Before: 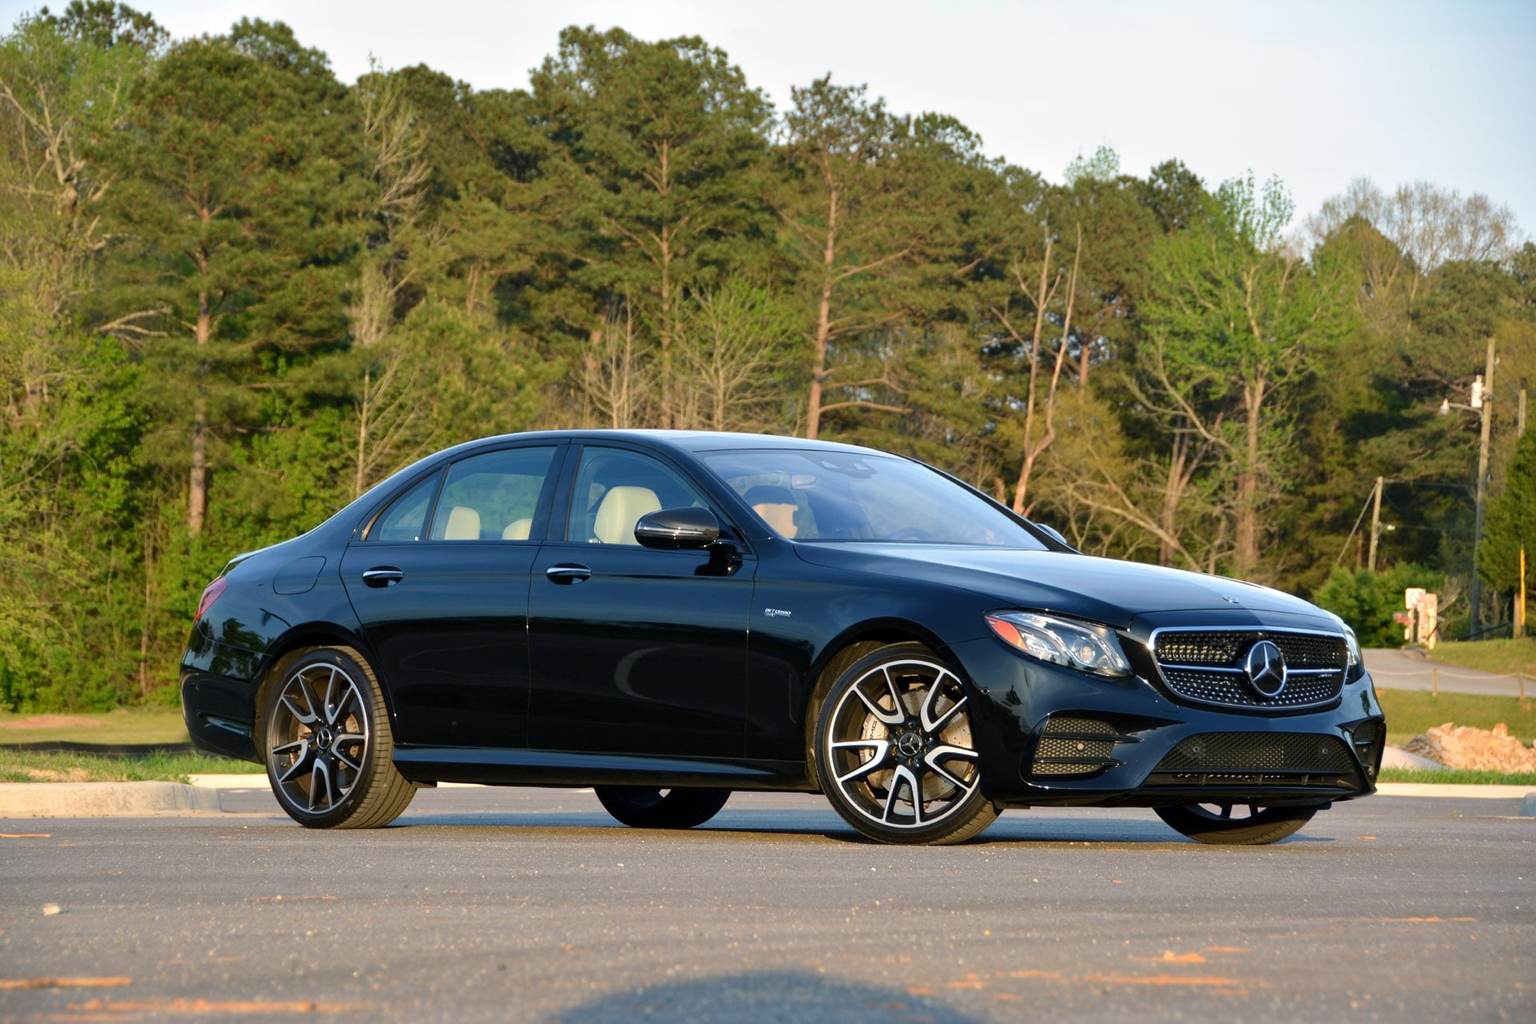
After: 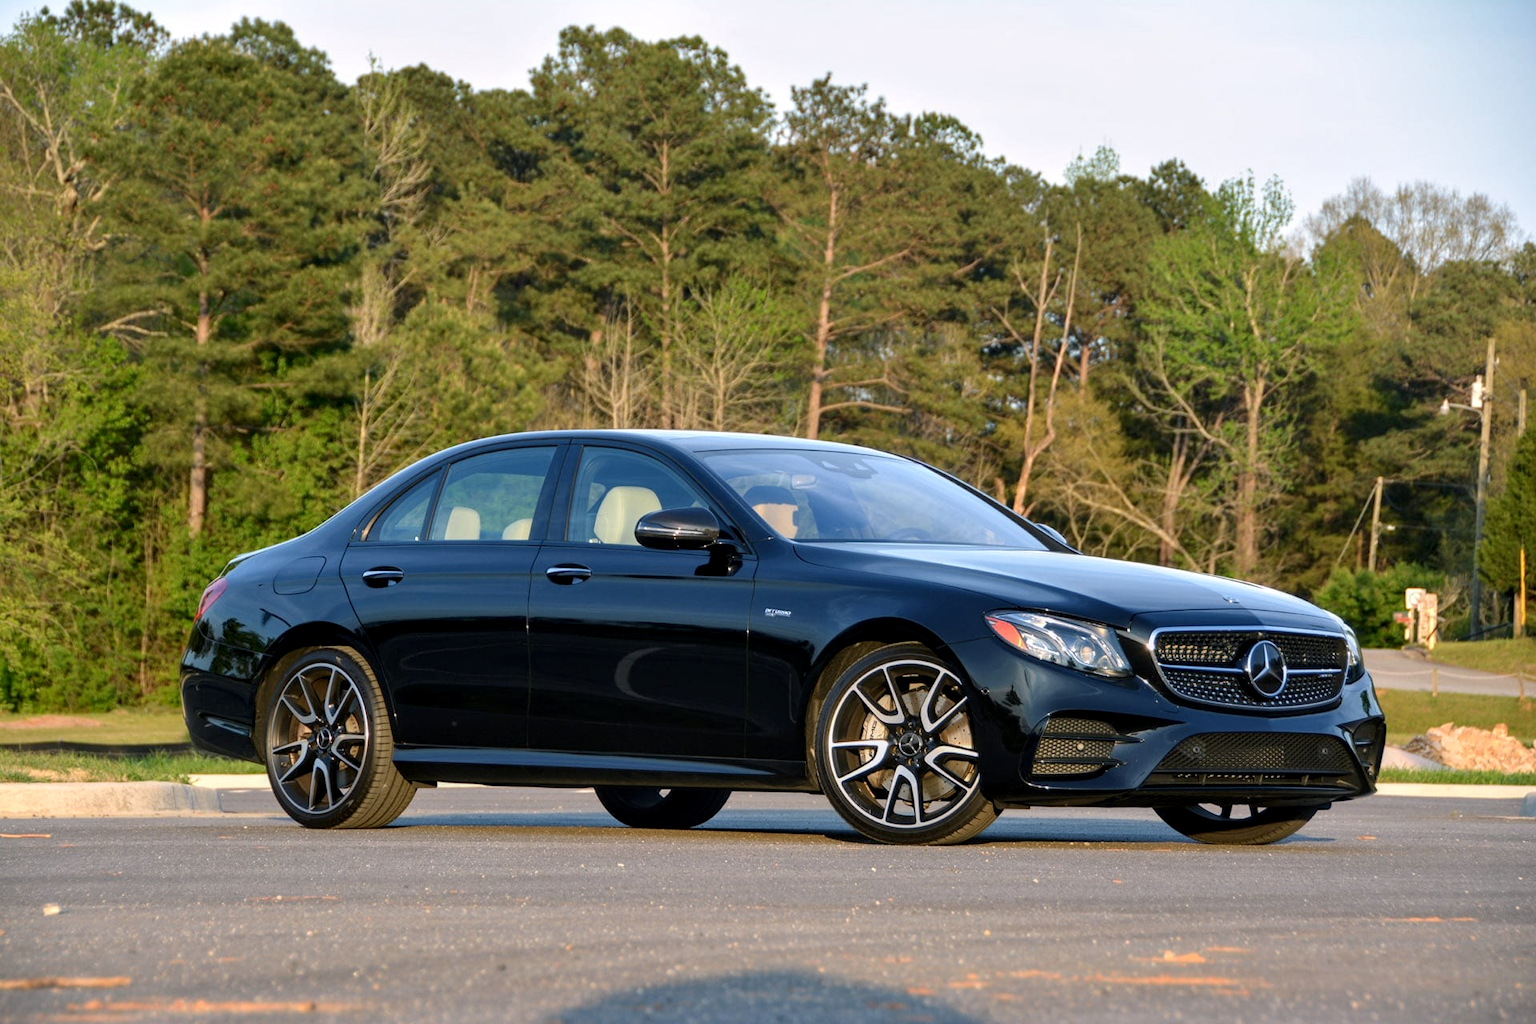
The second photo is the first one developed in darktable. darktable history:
local contrast: on, module defaults
white balance: red 1.004, blue 1.024
